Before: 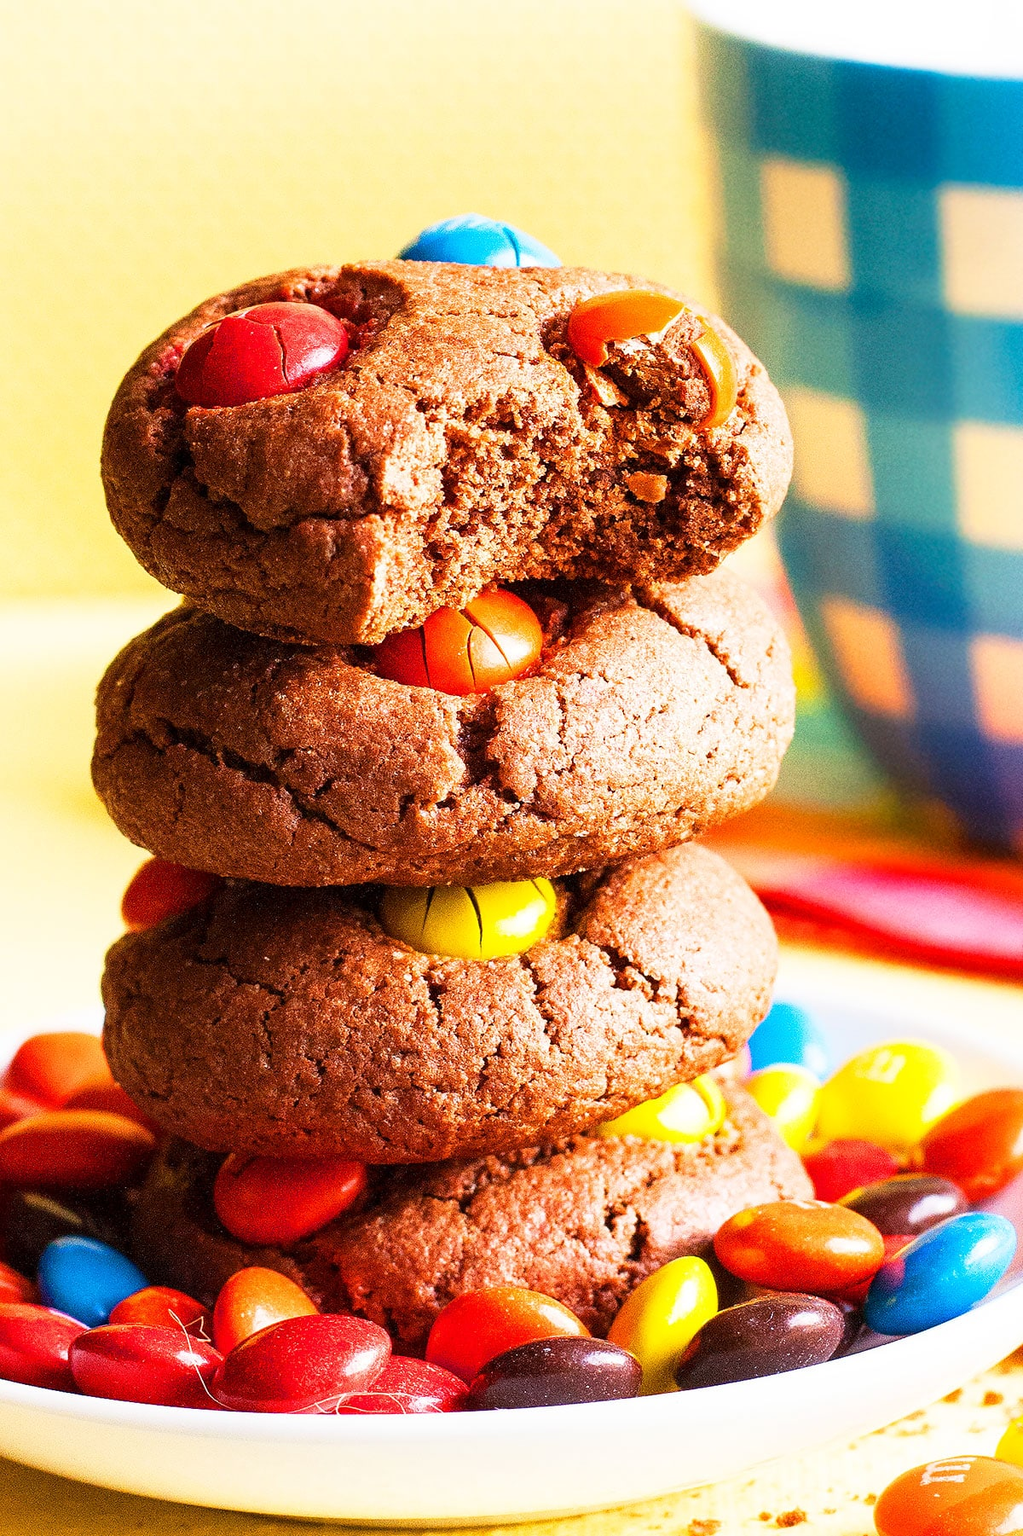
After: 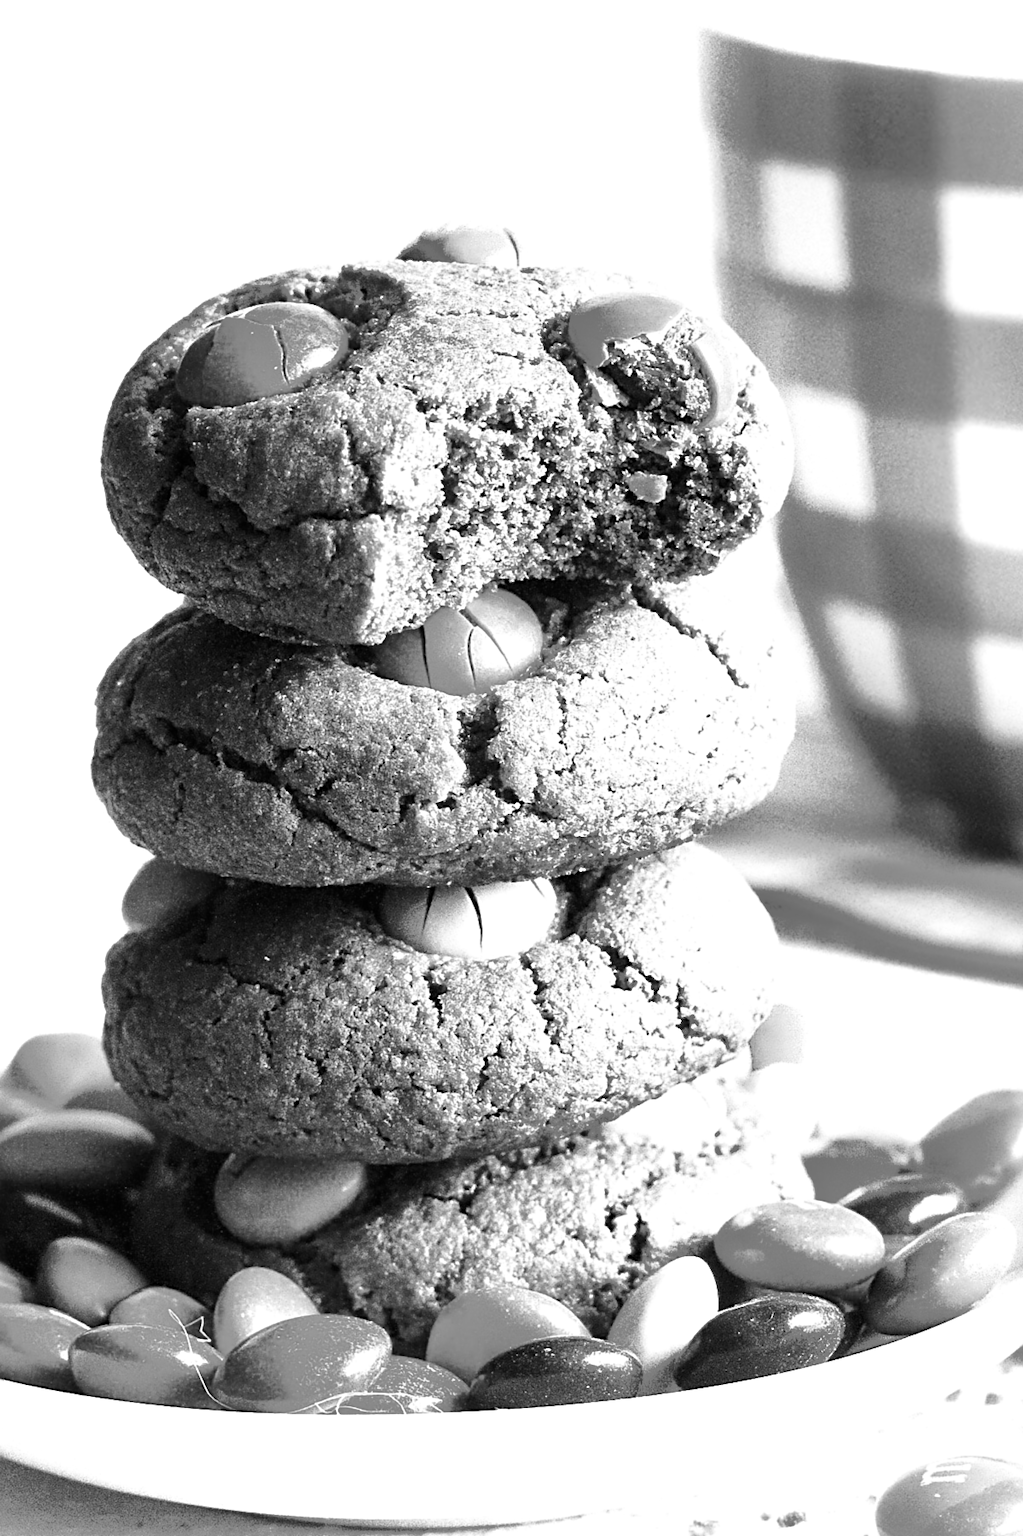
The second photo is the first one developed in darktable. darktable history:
exposure: exposure 0.6 EV, compensate highlight preservation false
shadows and highlights: shadows 40, highlights -60
lowpass: radius 0.76, contrast 1.56, saturation 0, unbound 0
sharpen: on, module defaults
